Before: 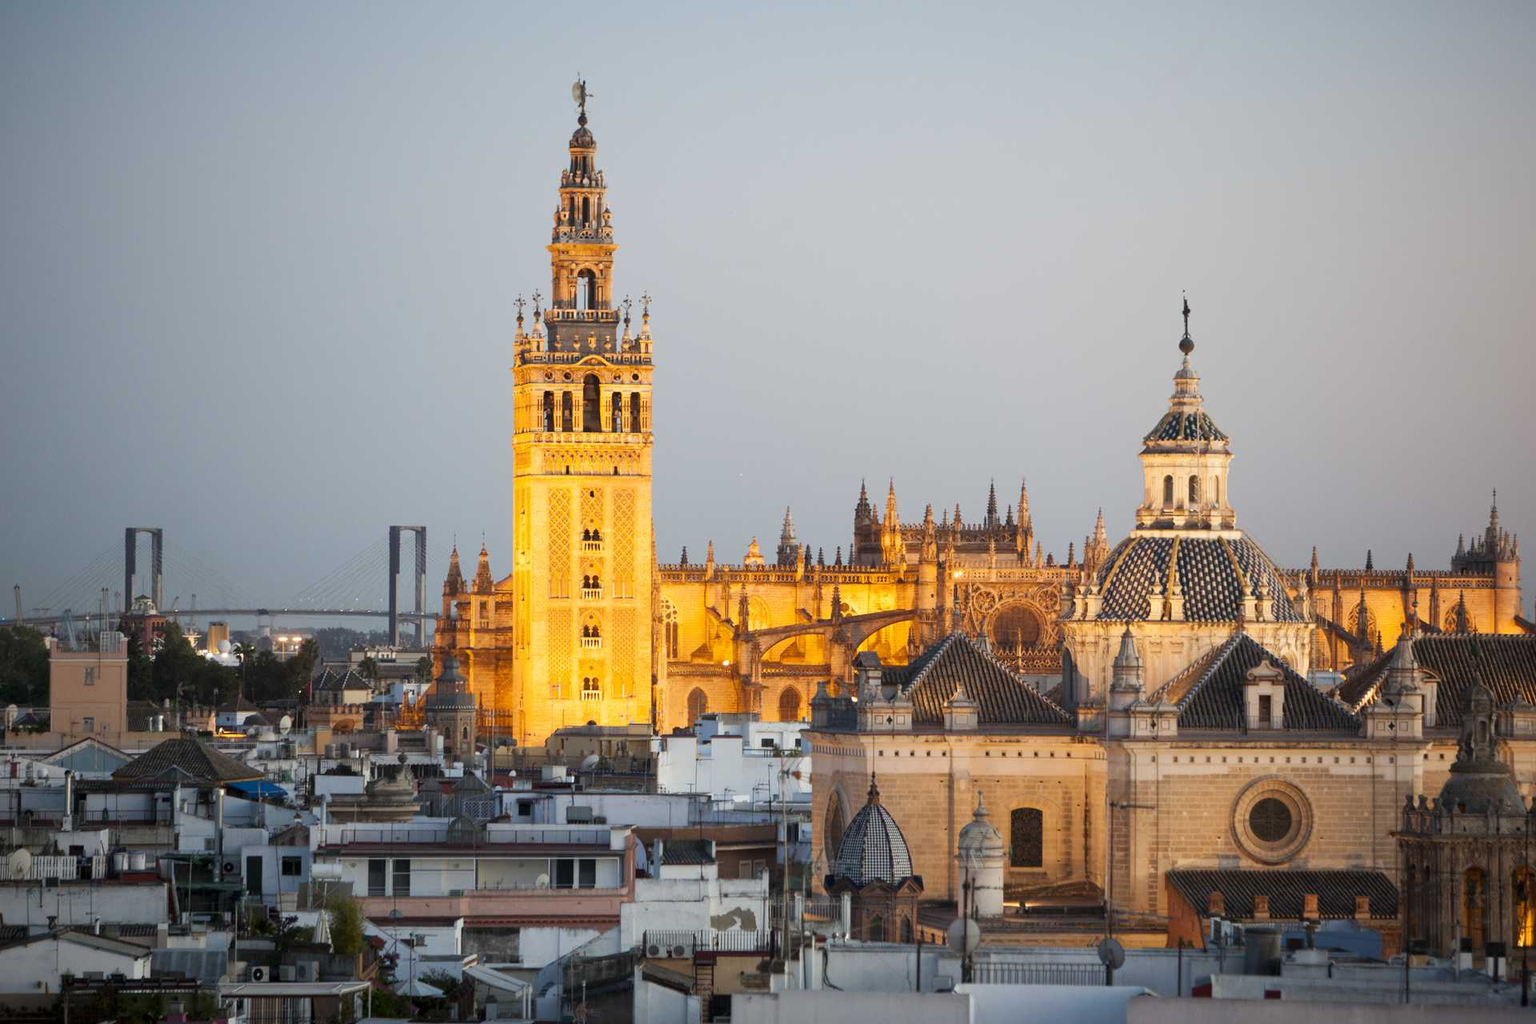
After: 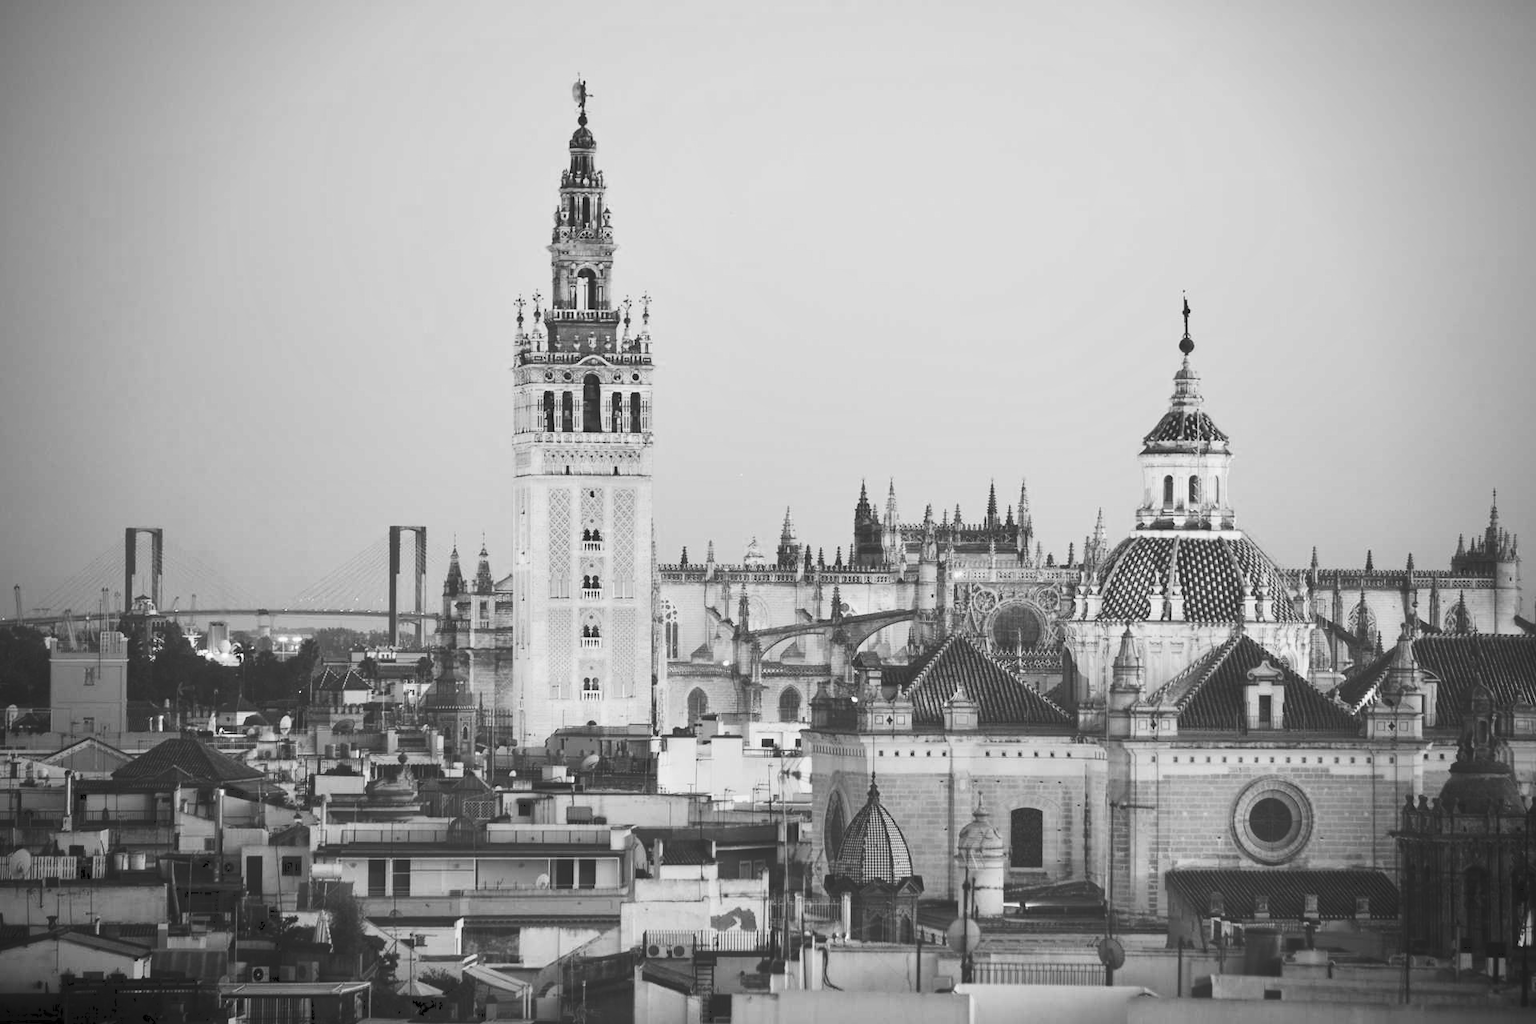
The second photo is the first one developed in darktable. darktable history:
tone curve: curves: ch0 [(0, 0) (0.003, 0.203) (0.011, 0.203) (0.025, 0.21) (0.044, 0.22) (0.069, 0.231) (0.1, 0.243) (0.136, 0.255) (0.177, 0.277) (0.224, 0.305) (0.277, 0.346) (0.335, 0.412) (0.399, 0.492) (0.468, 0.571) (0.543, 0.658) (0.623, 0.75) (0.709, 0.837) (0.801, 0.905) (0.898, 0.955) (1, 1)], color space Lab, linked channels, preserve colors none
color calibration: output gray [0.22, 0.42, 0.37, 0], gray › normalize channels true, illuminant custom, x 0.368, y 0.373, temperature 4340.1 K, gamut compression 0.027
shadows and highlights: shadows -86.92, highlights -36.41, soften with gaussian
vignetting: saturation 0.053, unbound false
